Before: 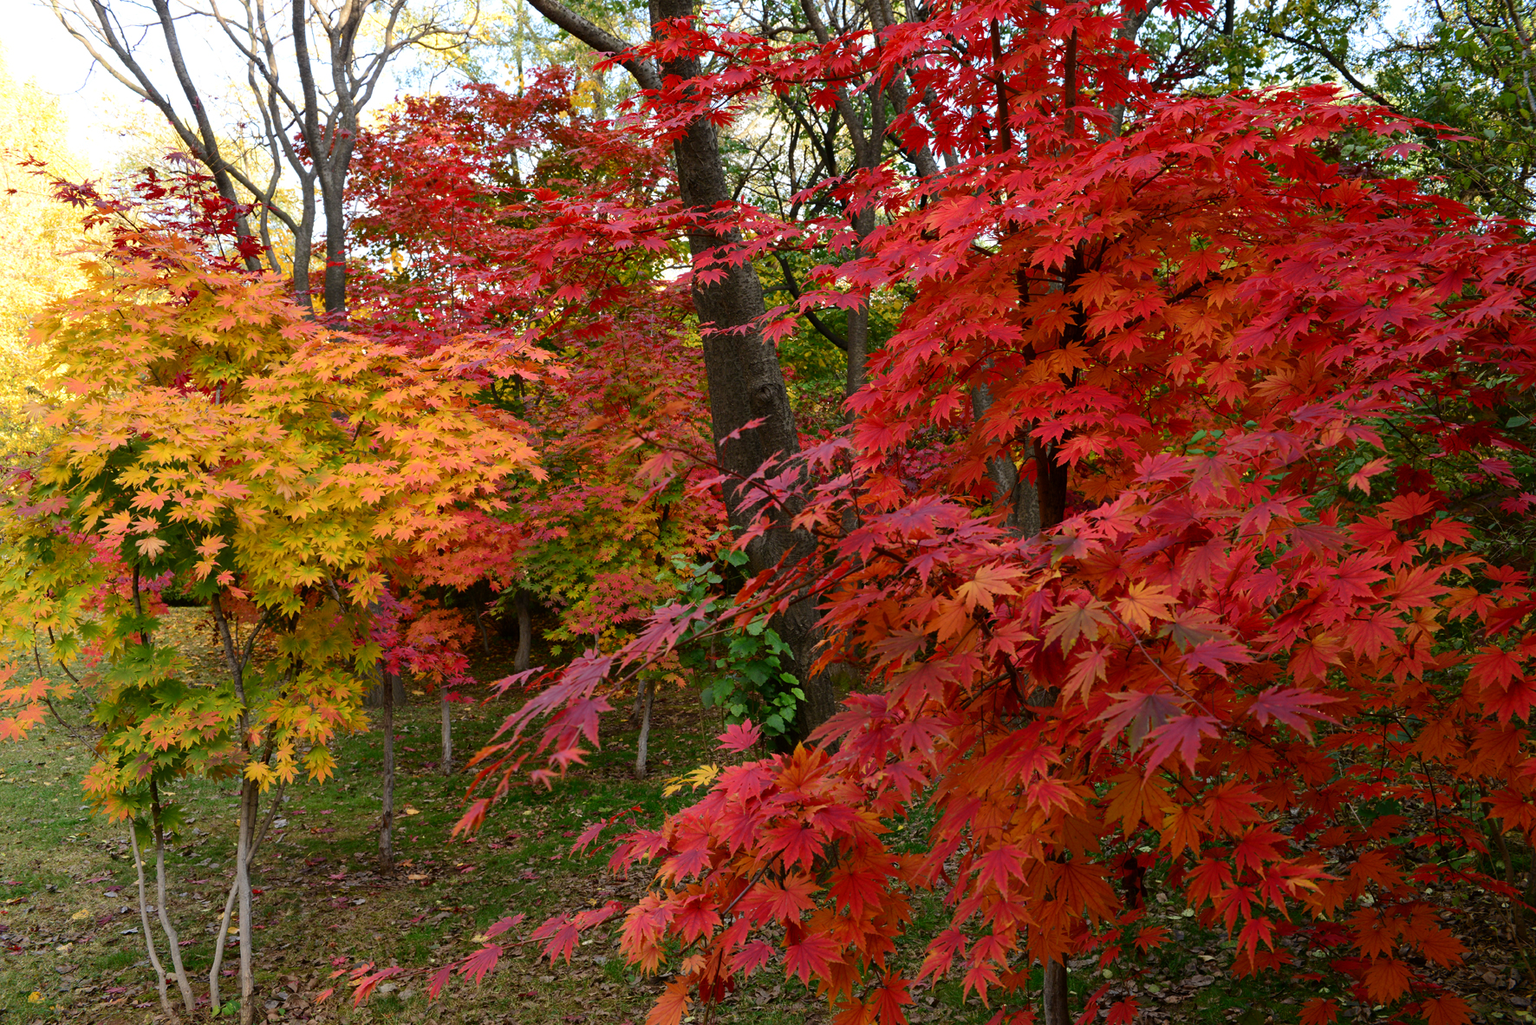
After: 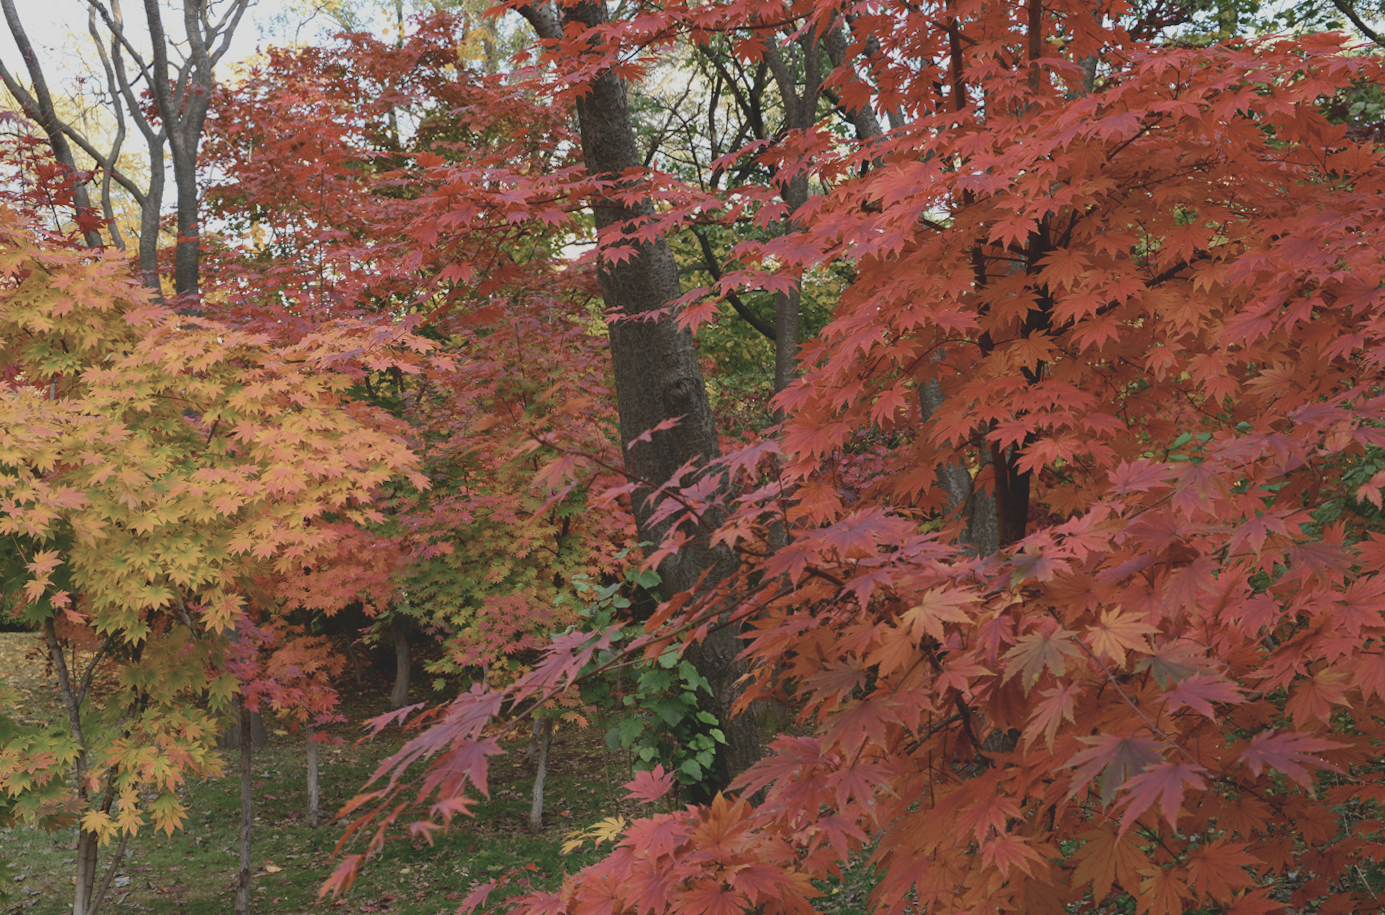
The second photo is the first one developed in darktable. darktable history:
crop and rotate: left 10.77%, top 5.1%, right 10.41%, bottom 16.76%
contrast brightness saturation: contrast -0.26, saturation -0.43
rotate and perspective: rotation 0.192°, lens shift (horizontal) -0.015, crop left 0.005, crop right 0.996, crop top 0.006, crop bottom 0.99
